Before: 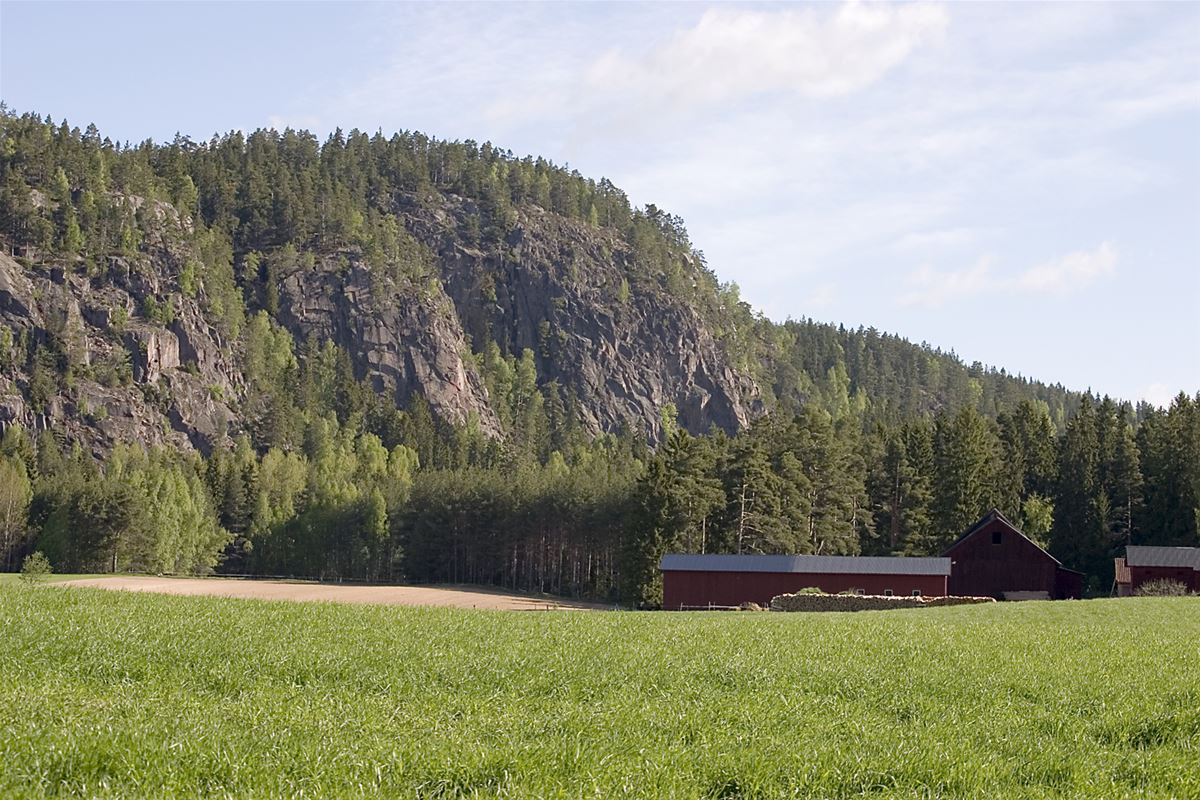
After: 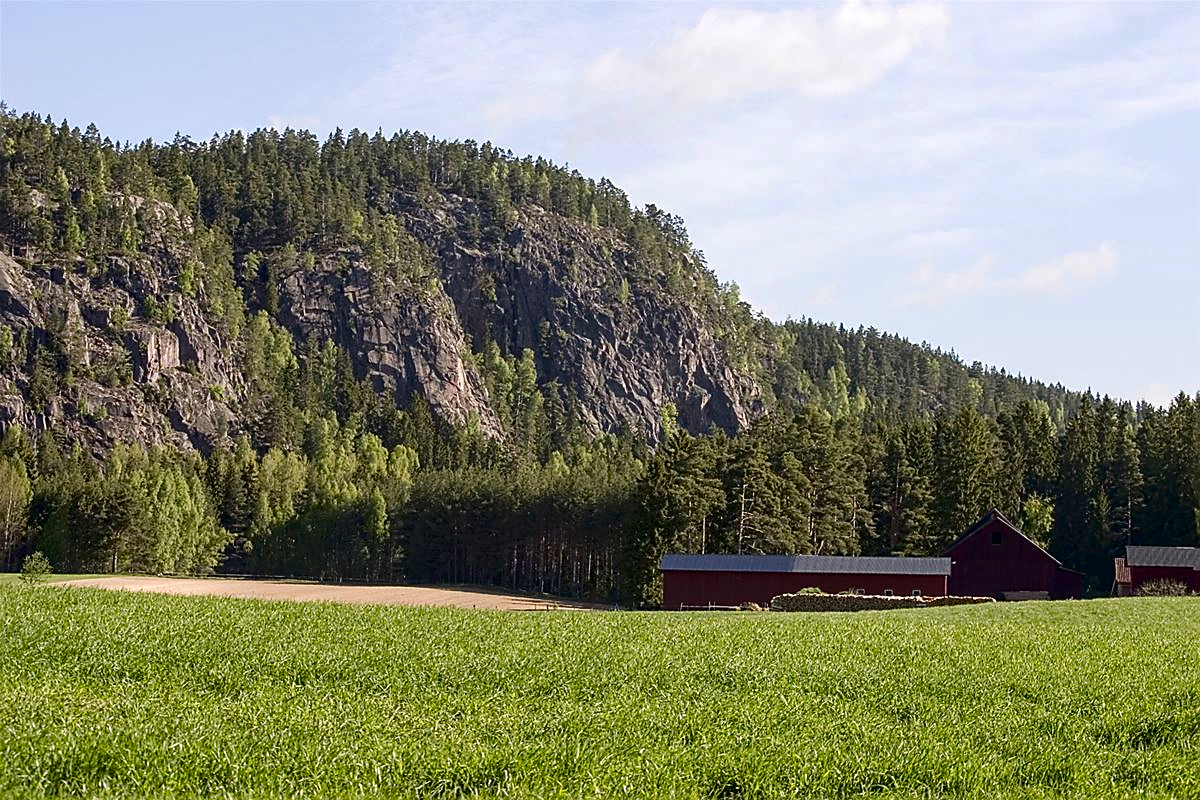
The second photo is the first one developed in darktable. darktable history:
contrast brightness saturation: contrast 0.19, brightness -0.108, saturation 0.211
sharpen: on, module defaults
local contrast: on, module defaults
levels: mode automatic, black 0.037%
